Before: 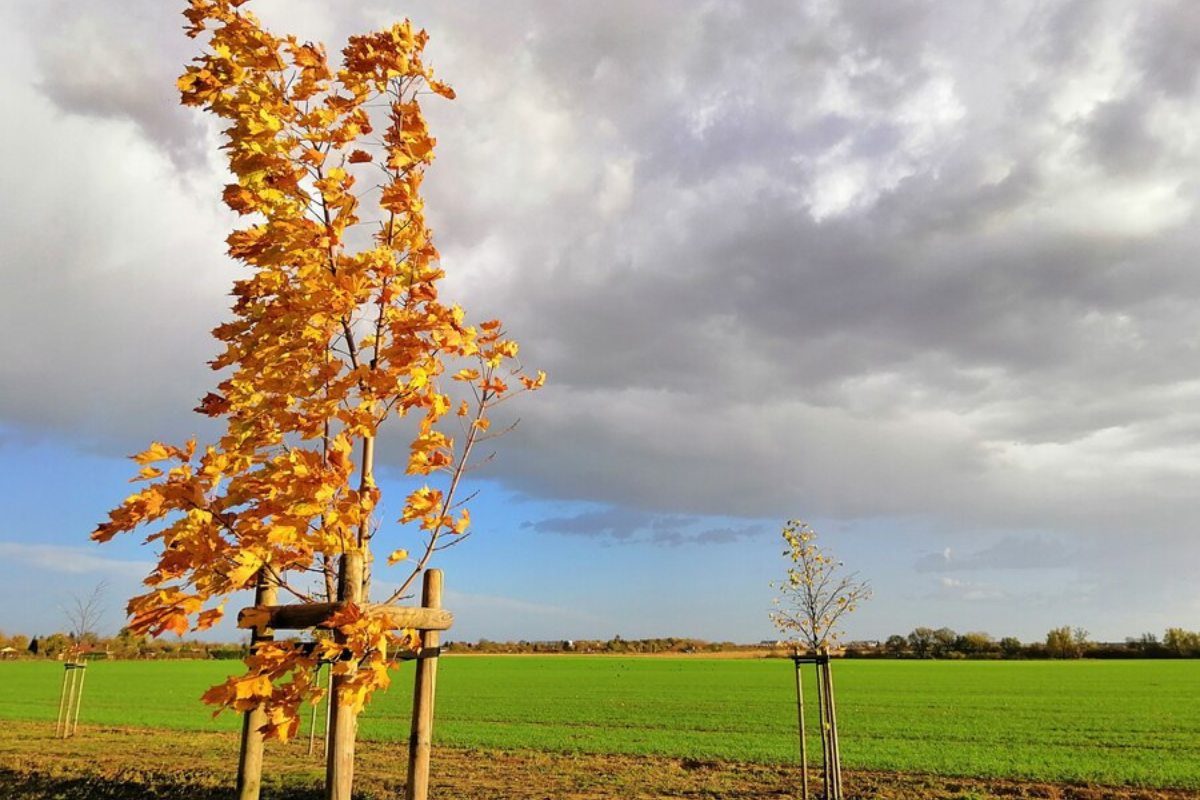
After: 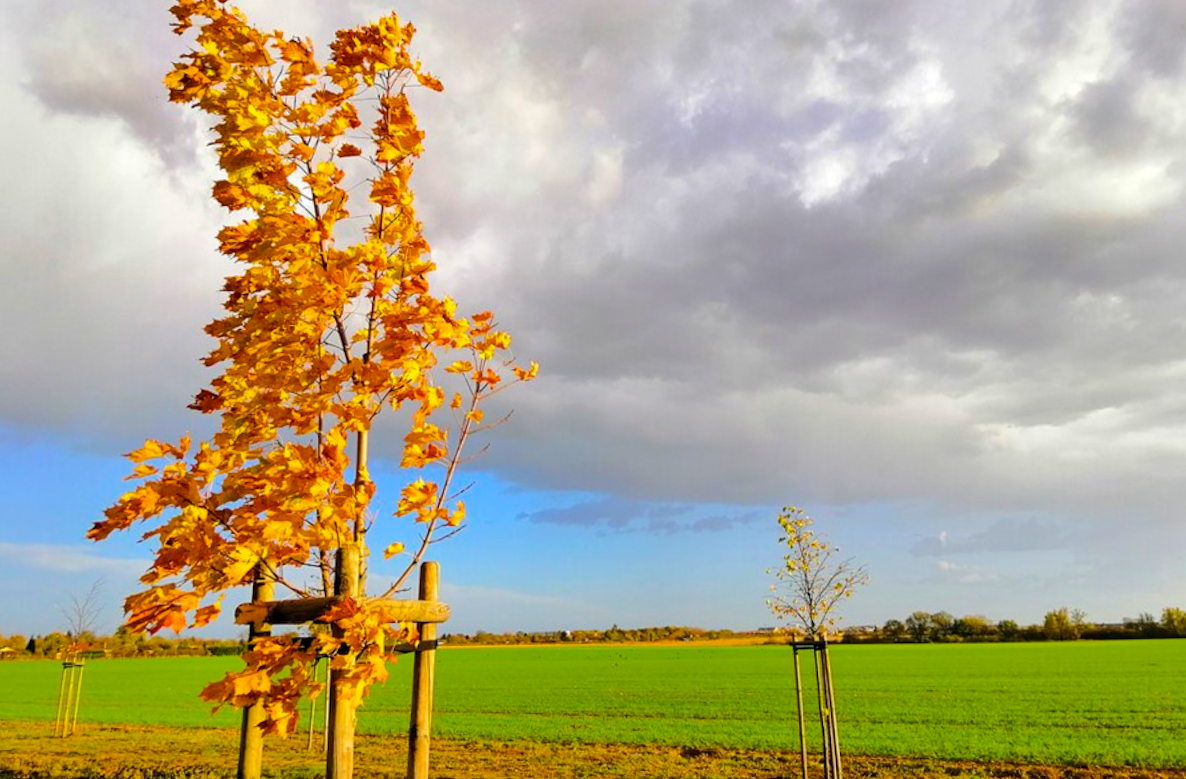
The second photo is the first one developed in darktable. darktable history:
color balance rgb: perceptual saturation grading › global saturation 25%, perceptual brilliance grading › mid-tones 10%, perceptual brilliance grading › shadows 15%, global vibrance 20%
rotate and perspective: rotation -1°, crop left 0.011, crop right 0.989, crop top 0.025, crop bottom 0.975
local contrast: highlights 100%, shadows 100%, detail 120%, midtone range 0.2
